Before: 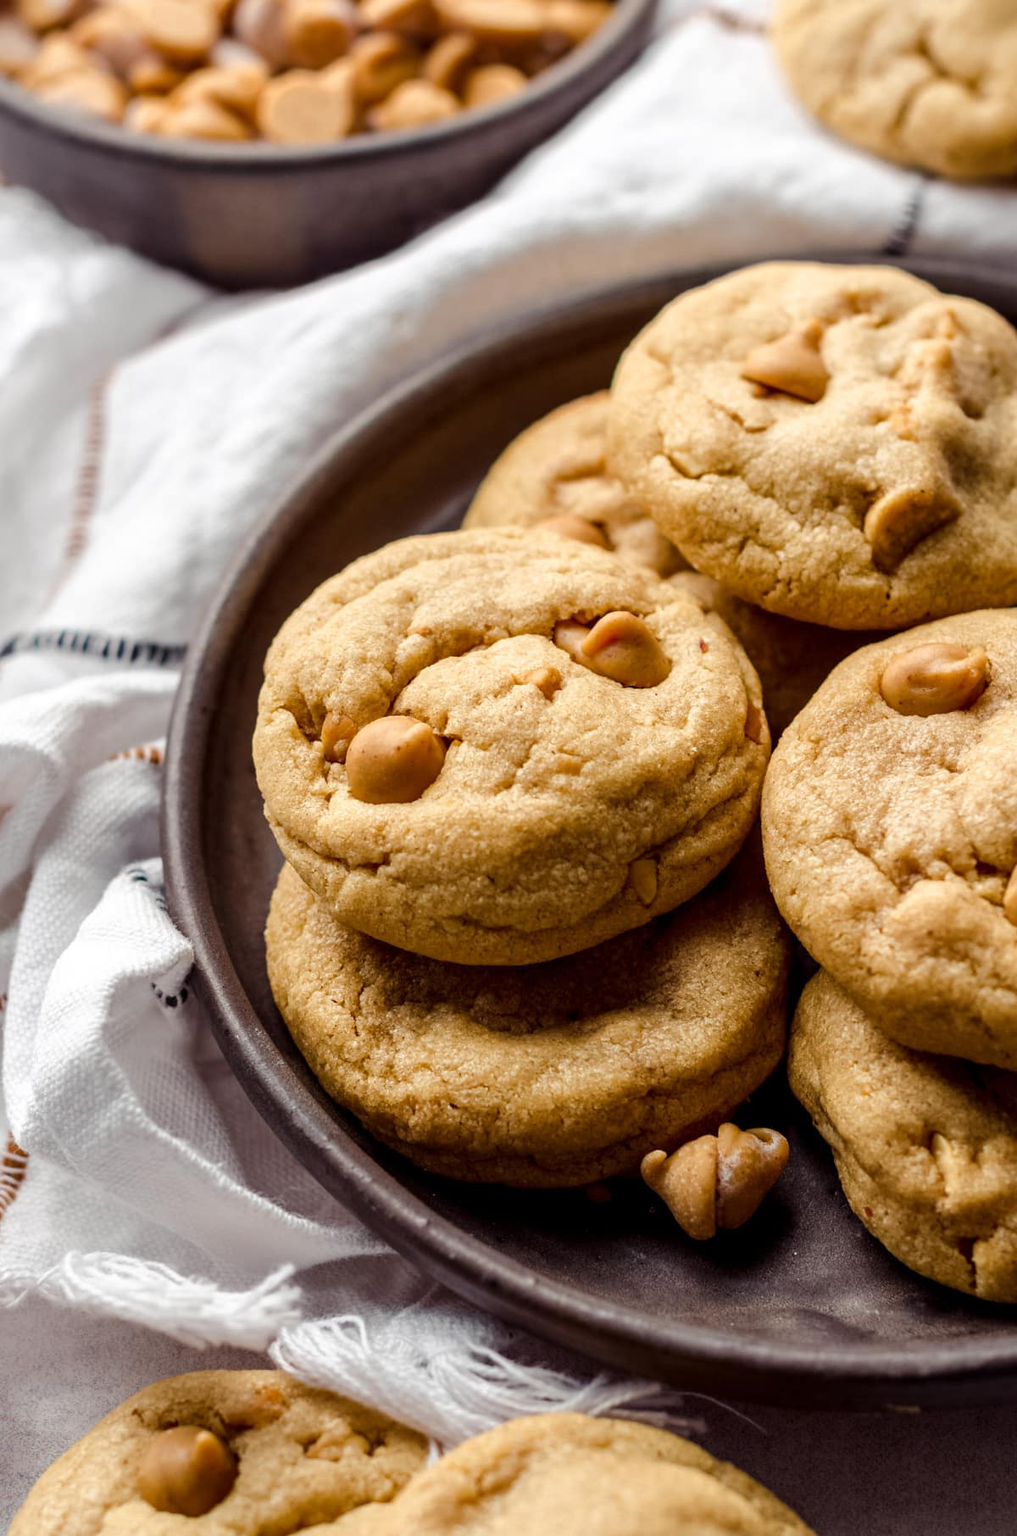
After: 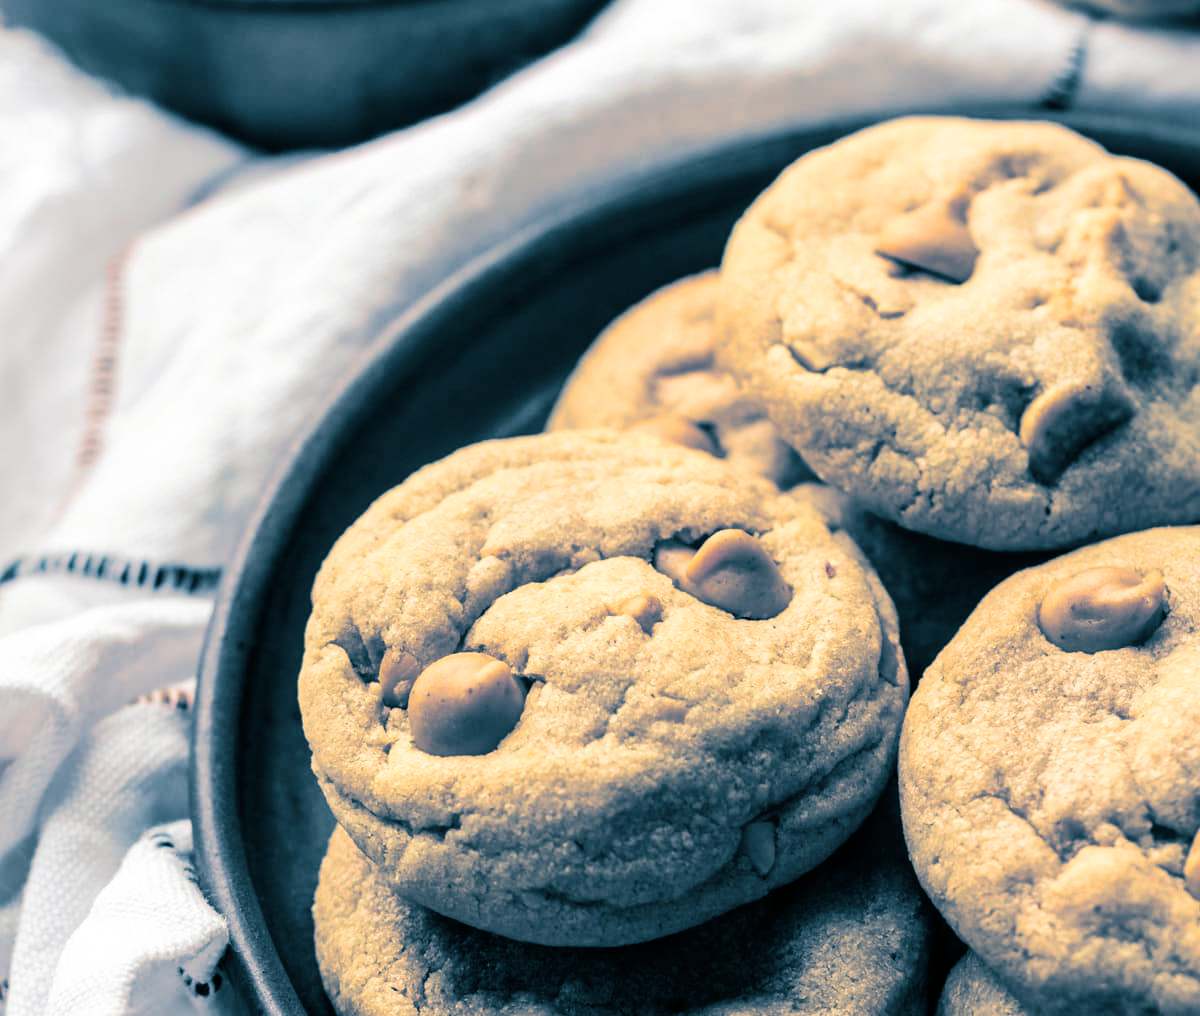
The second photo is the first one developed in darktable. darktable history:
tone curve: curves: ch0 [(0, 0) (0.004, 0.001) (0.133, 0.112) (0.325, 0.362) (0.832, 0.893) (1, 1)], color space Lab, linked channels, preserve colors none
crop and rotate: top 10.605%, bottom 33.274%
split-toning: shadows › hue 212.4°, balance -70
